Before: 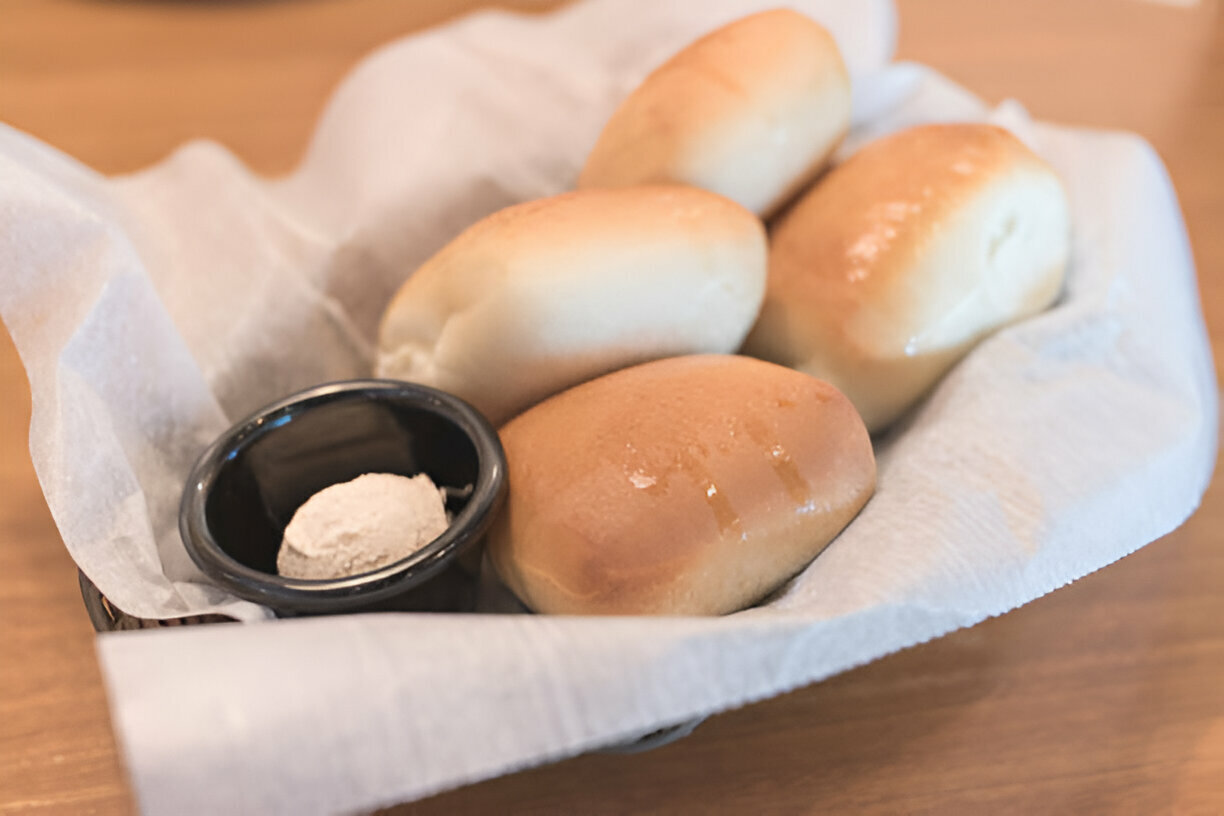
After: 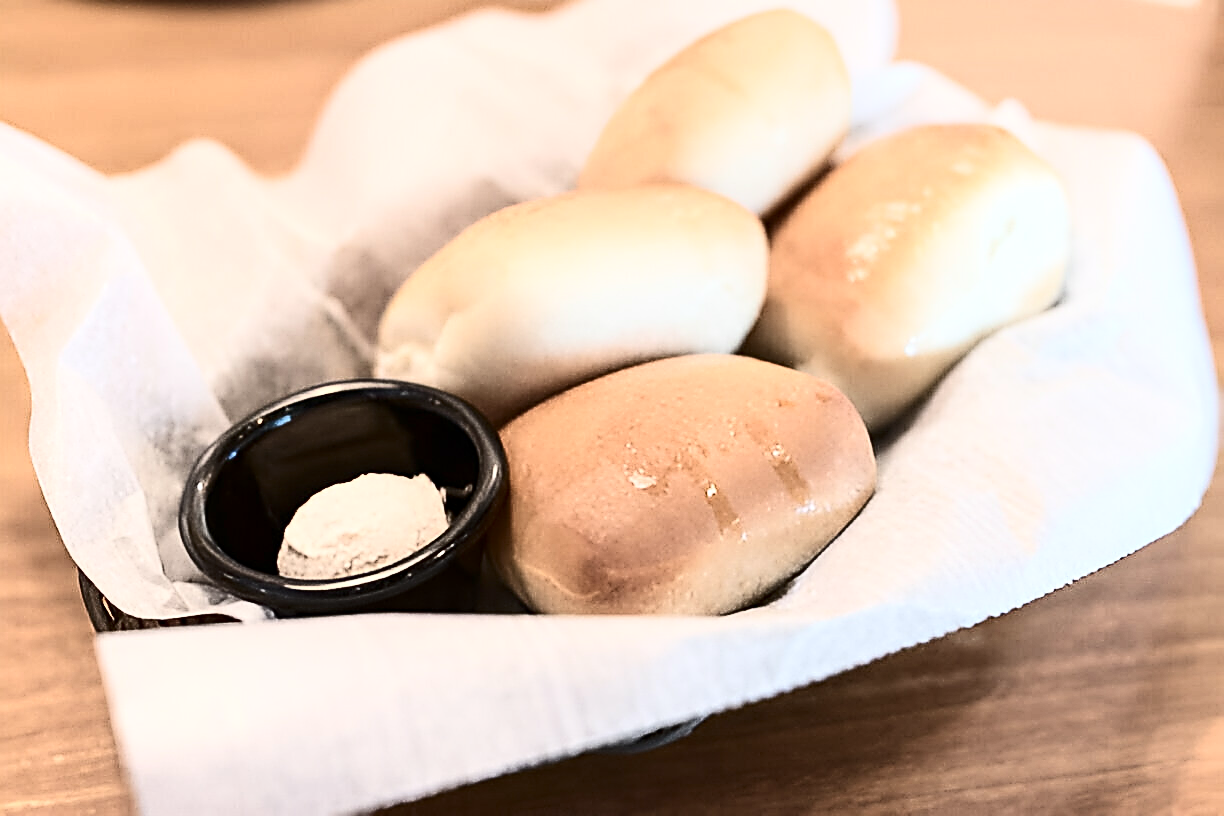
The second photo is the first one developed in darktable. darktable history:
contrast brightness saturation: contrast 0.5, saturation -0.1
local contrast: highlights 100%, shadows 100%, detail 120%, midtone range 0.2
sharpen: radius 1.685, amount 1.294
